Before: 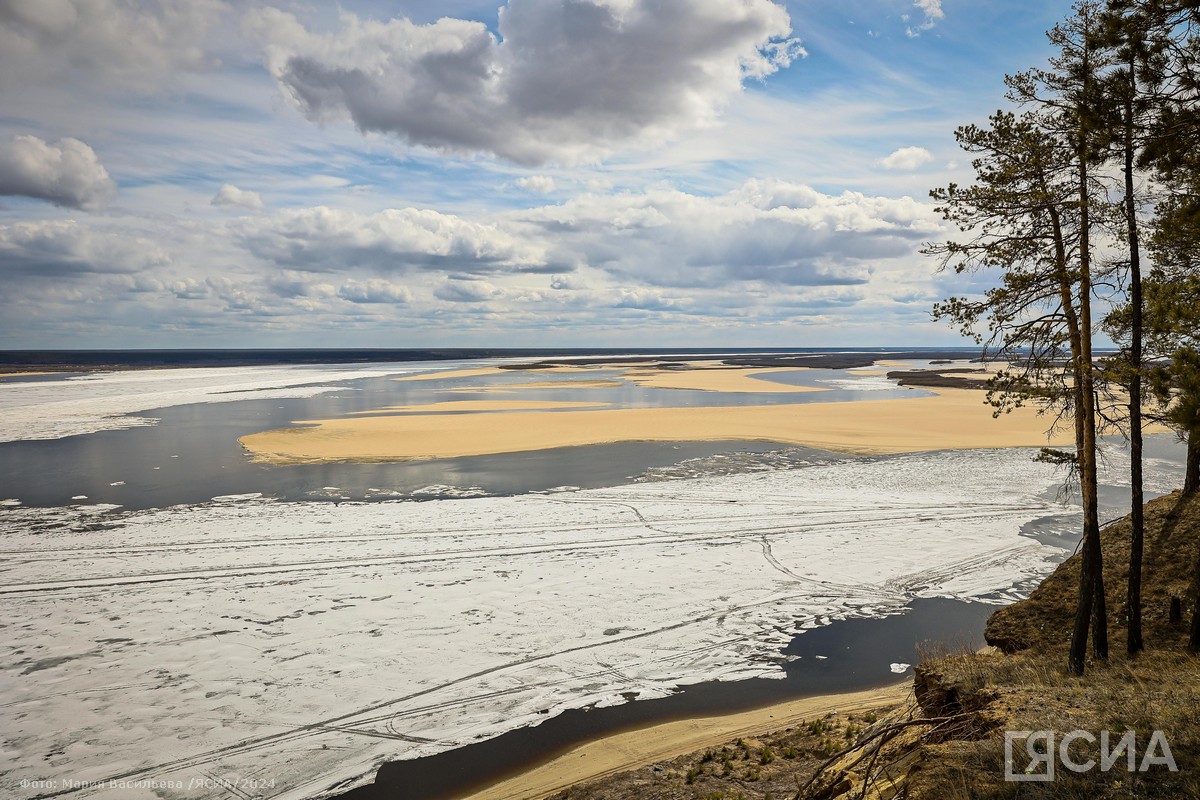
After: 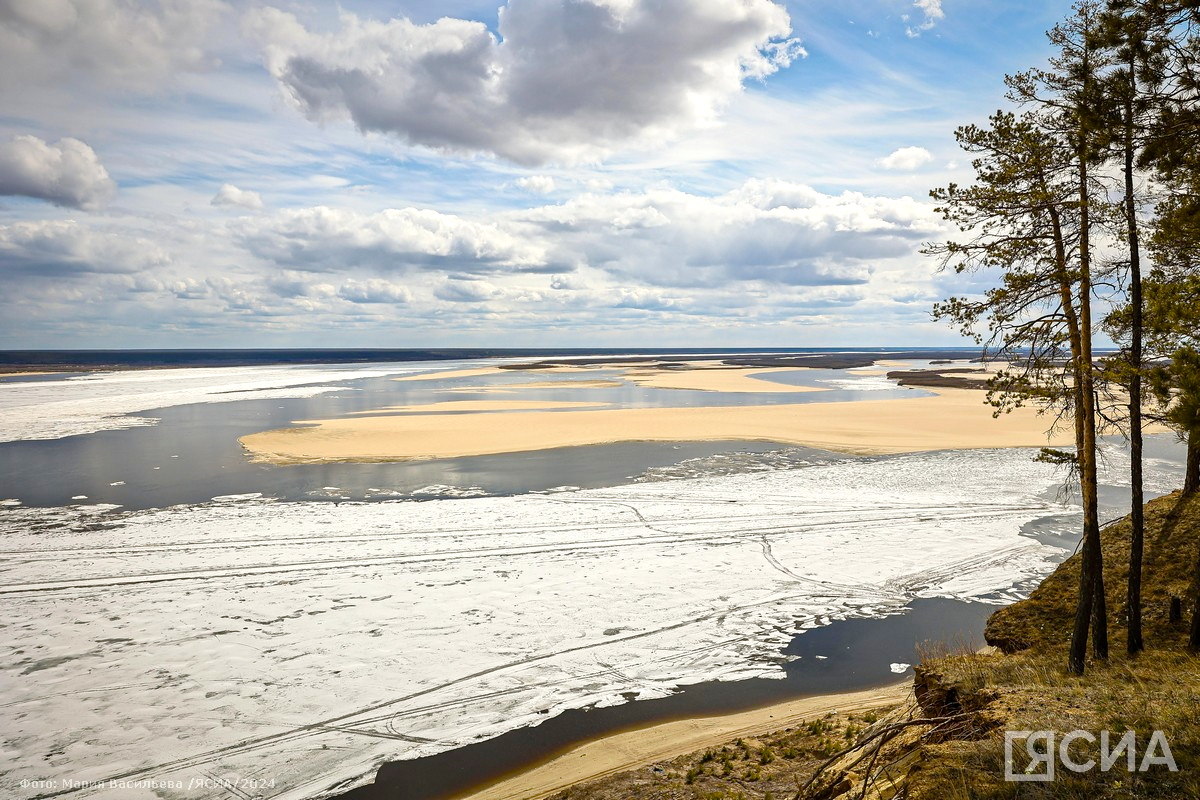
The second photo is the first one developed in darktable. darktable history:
color balance rgb: perceptual saturation grading › global saturation 20%, perceptual saturation grading › highlights -50%, perceptual saturation grading › shadows 30%, perceptual brilliance grading › global brilliance 10%, perceptual brilliance grading › shadows 15%
tone equalizer: on, module defaults
